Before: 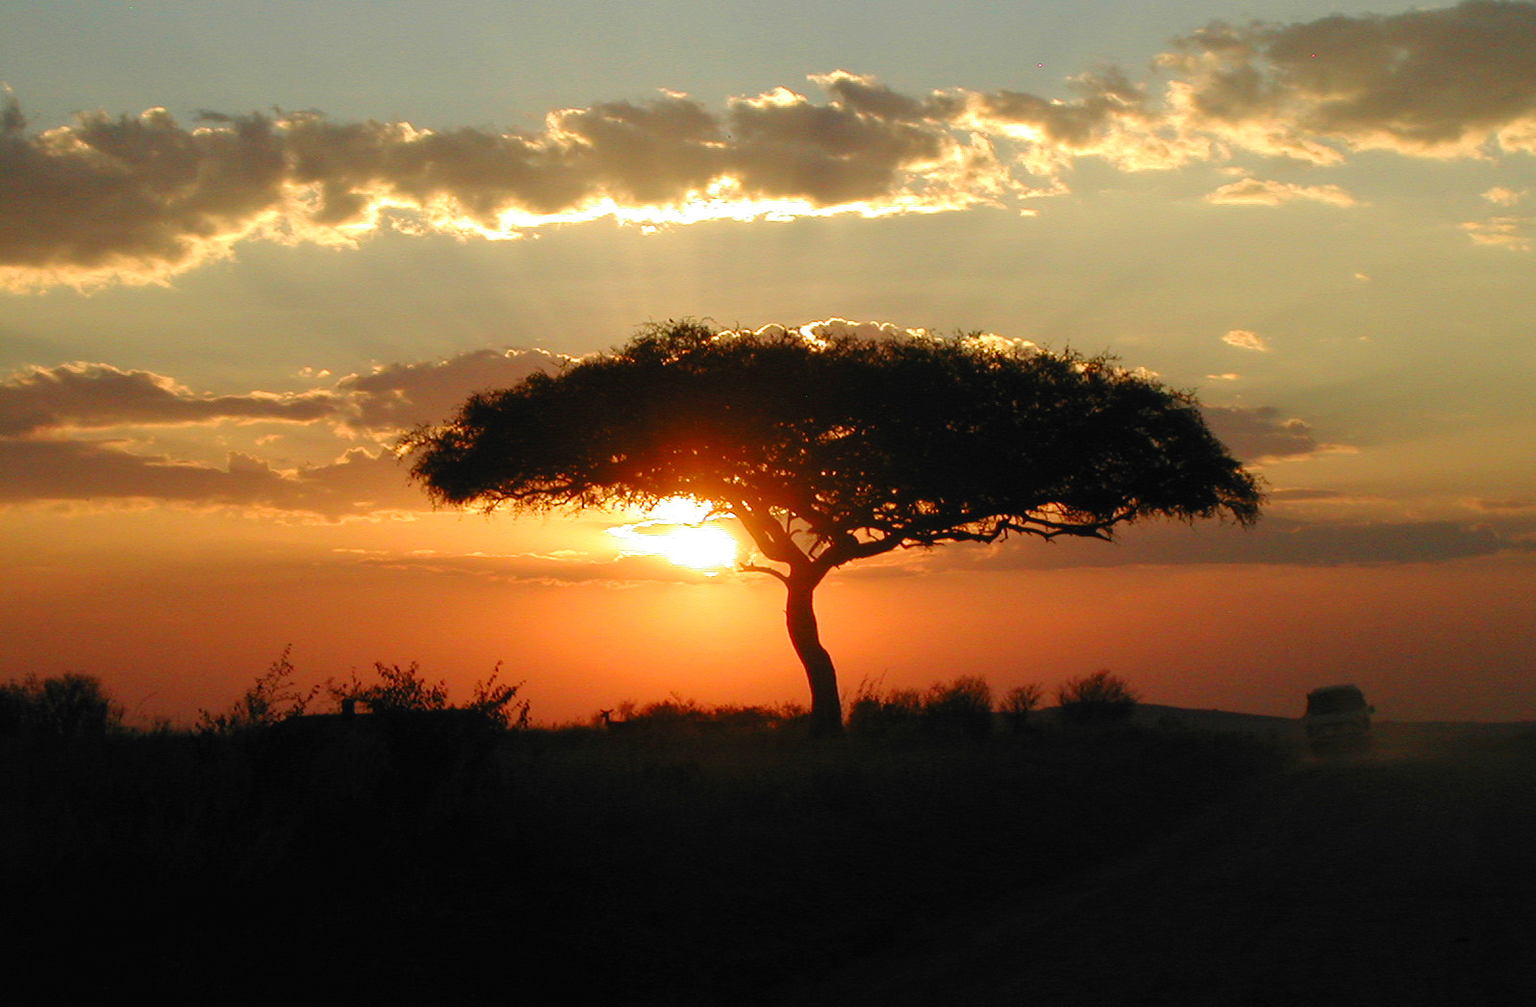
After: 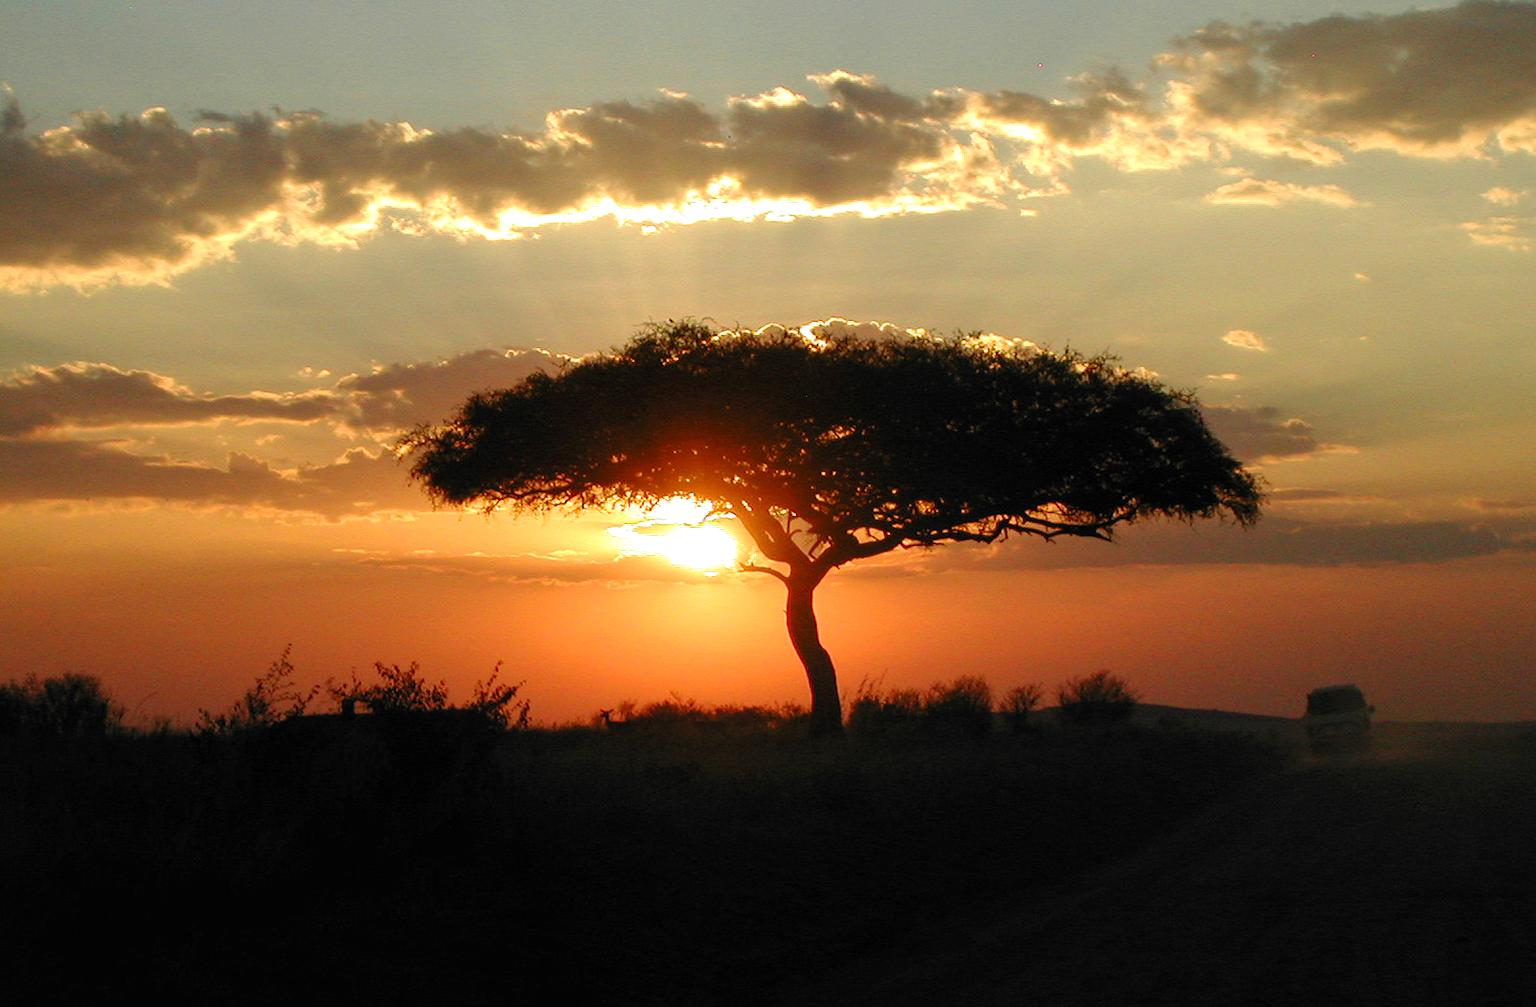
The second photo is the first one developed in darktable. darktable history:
local contrast: highlights 105%, shadows 100%, detail 120%, midtone range 0.2
